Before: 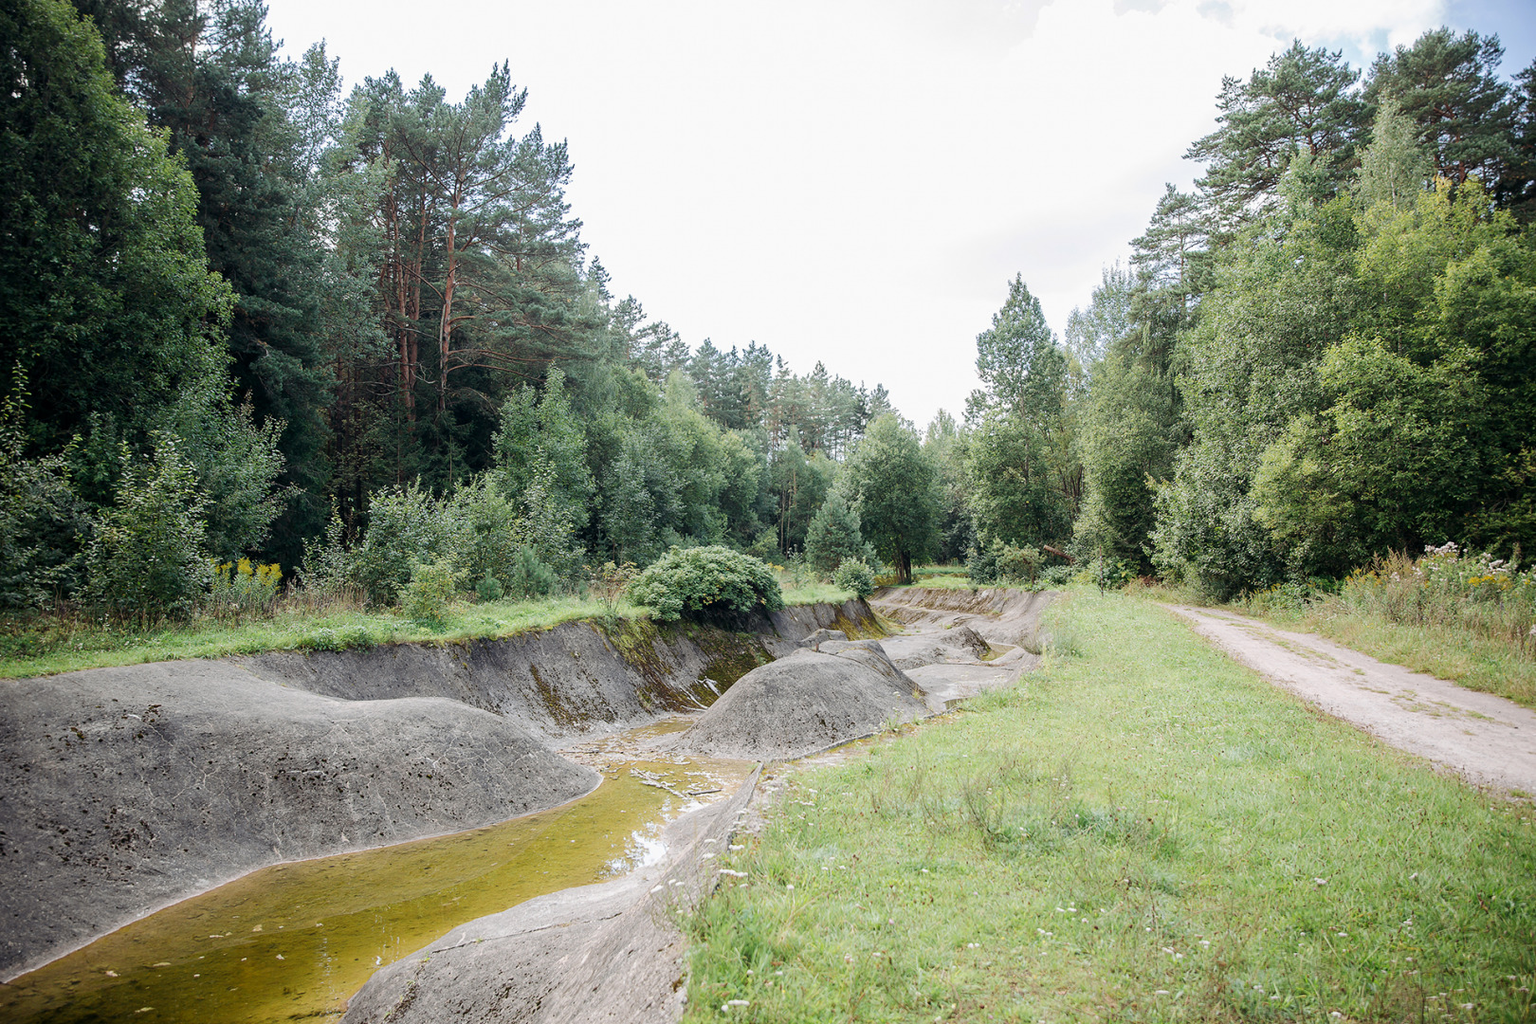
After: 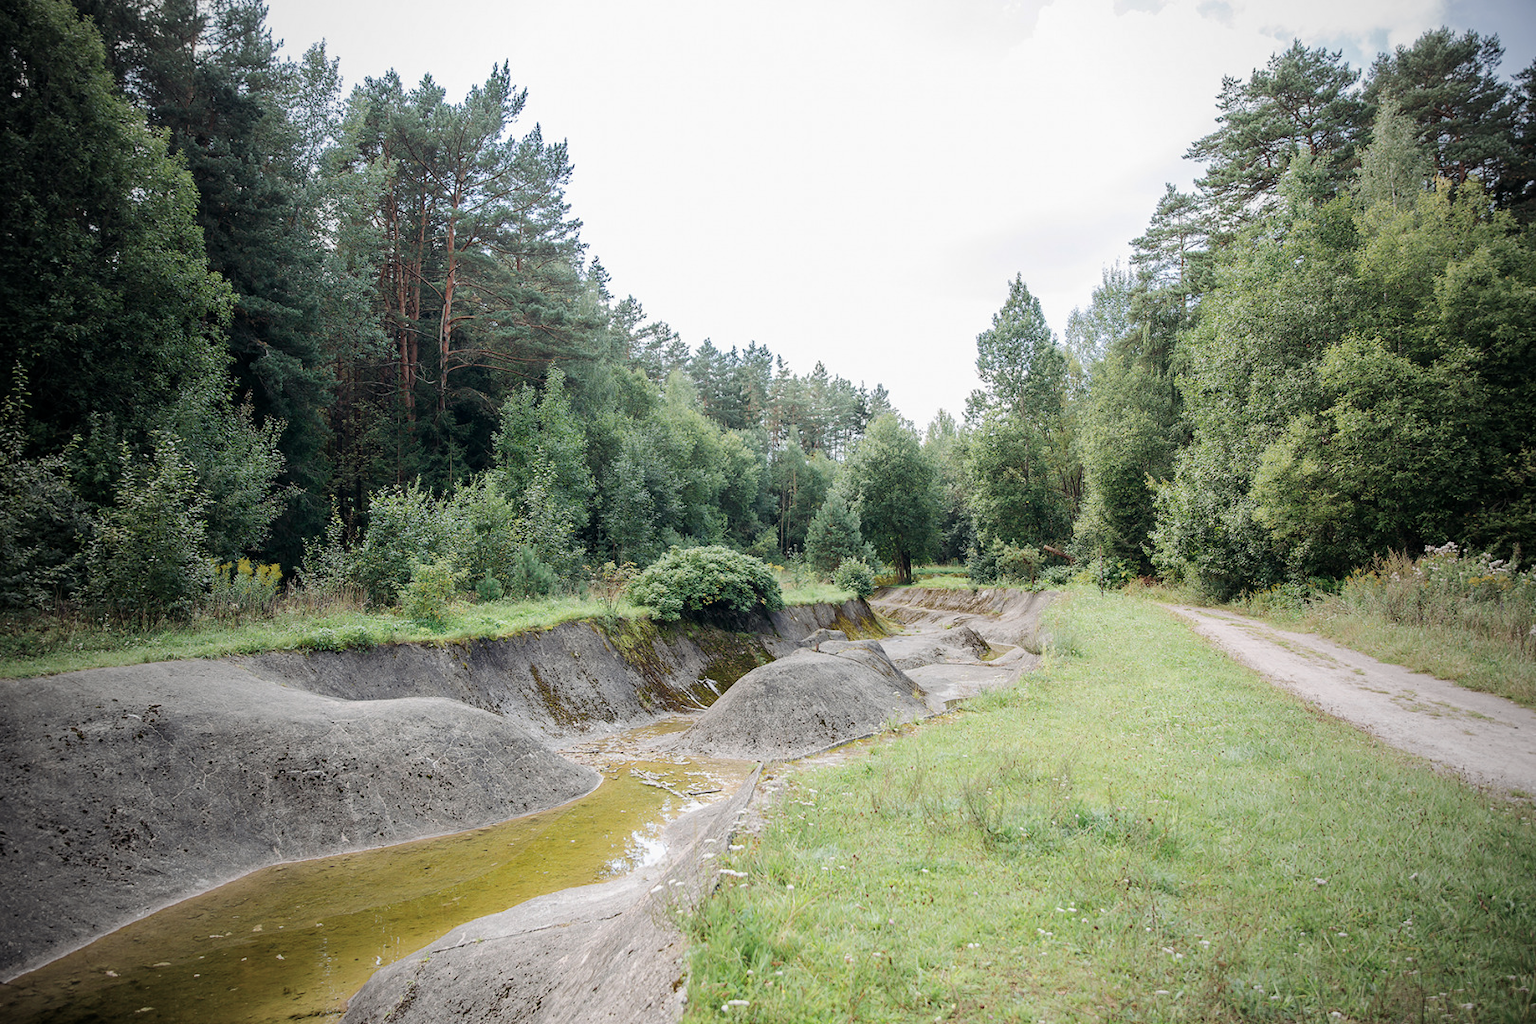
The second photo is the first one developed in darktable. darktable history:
vignetting: fall-off start 72.65%, fall-off radius 108%, center (0.038, -0.093), width/height ratio 0.727, unbound false
